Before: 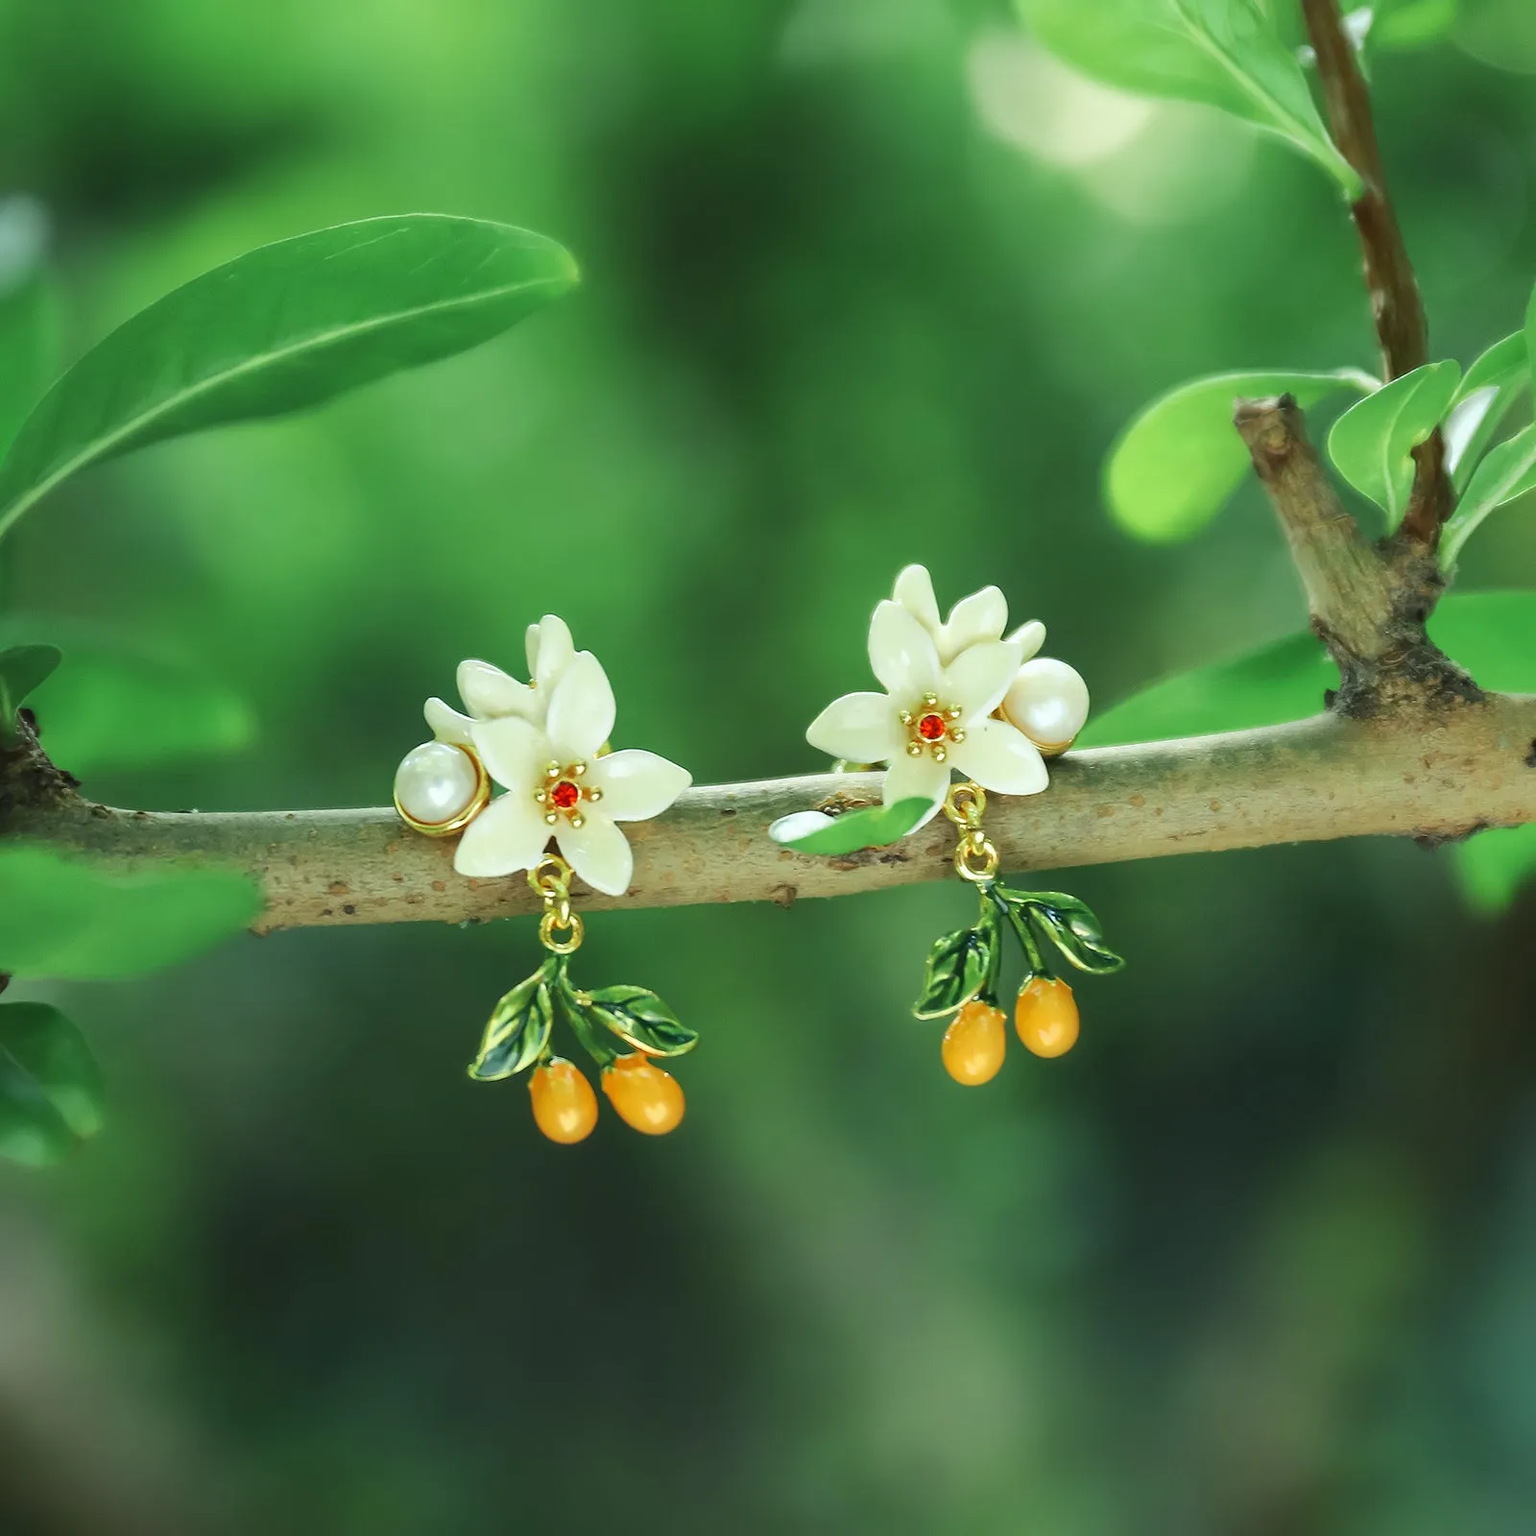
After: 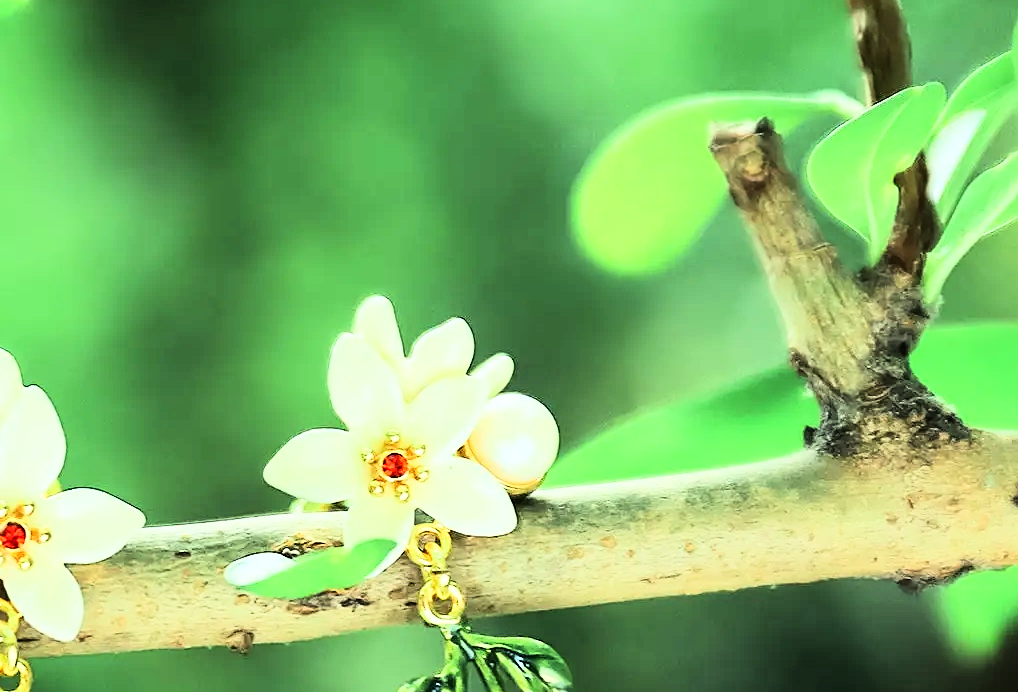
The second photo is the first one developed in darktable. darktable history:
crop: left 36.005%, top 18.293%, right 0.31%, bottom 38.444%
sharpen: on, module defaults
rgb curve: curves: ch0 [(0, 0) (0.21, 0.15) (0.24, 0.21) (0.5, 0.75) (0.75, 0.96) (0.89, 0.99) (1, 1)]; ch1 [(0, 0.02) (0.21, 0.13) (0.25, 0.2) (0.5, 0.67) (0.75, 0.9) (0.89, 0.97) (1, 1)]; ch2 [(0, 0.02) (0.21, 0.13) (0.25, 0.2) (0.5, 0.67) (0.75, 0.9) (0.89, 0.97) (1, 1)], compensate middle gray true
